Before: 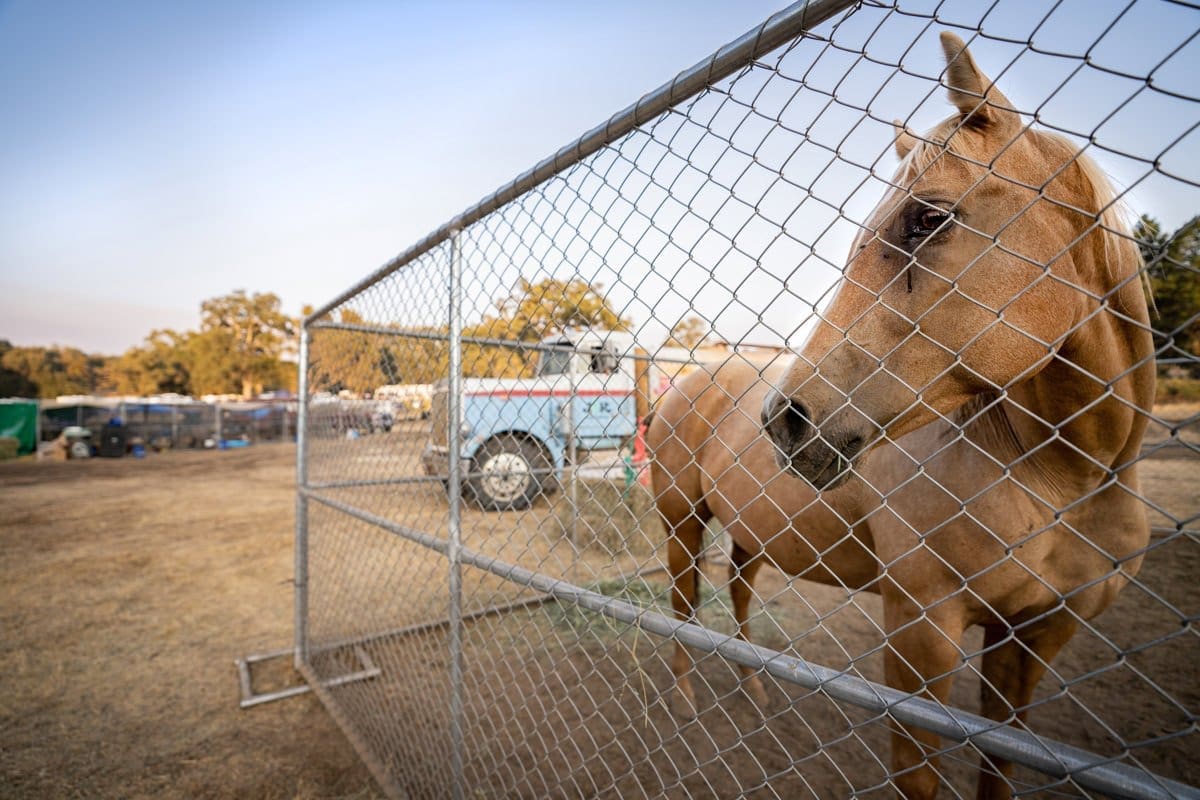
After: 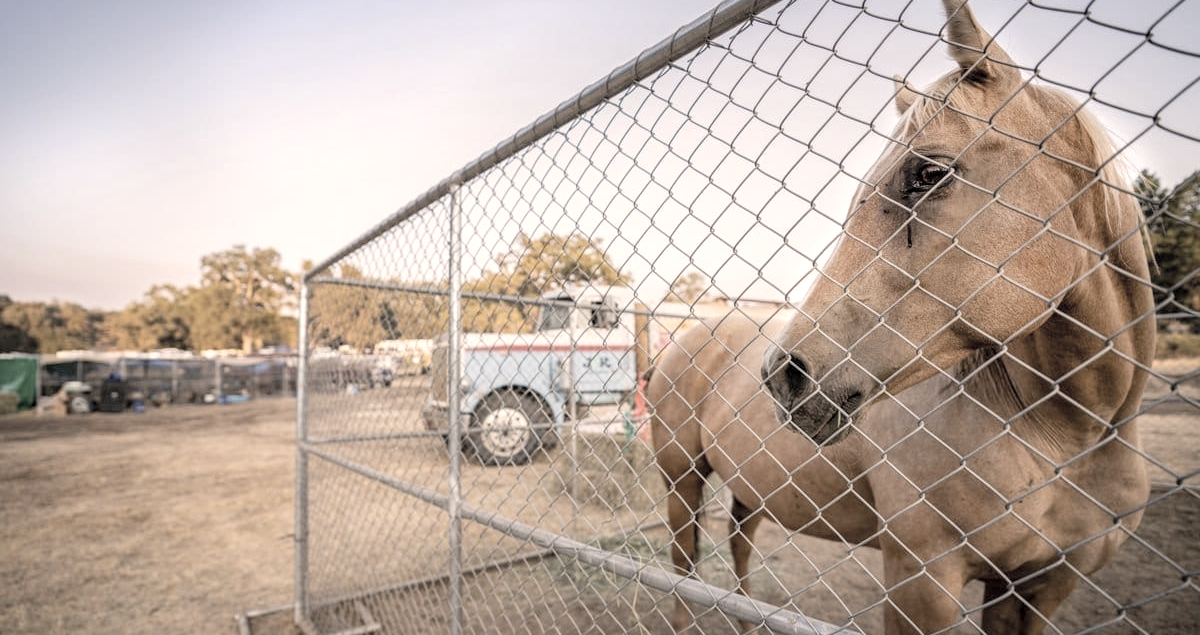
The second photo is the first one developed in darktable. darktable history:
crop and rotate: top 5.662%, bottom 14.909%
contrast brightness saturation: brightness 0.182, saturation -0.484
color correction: highlights a* 3.83, highlights b* 5.1
local contrast: on, module defaults
